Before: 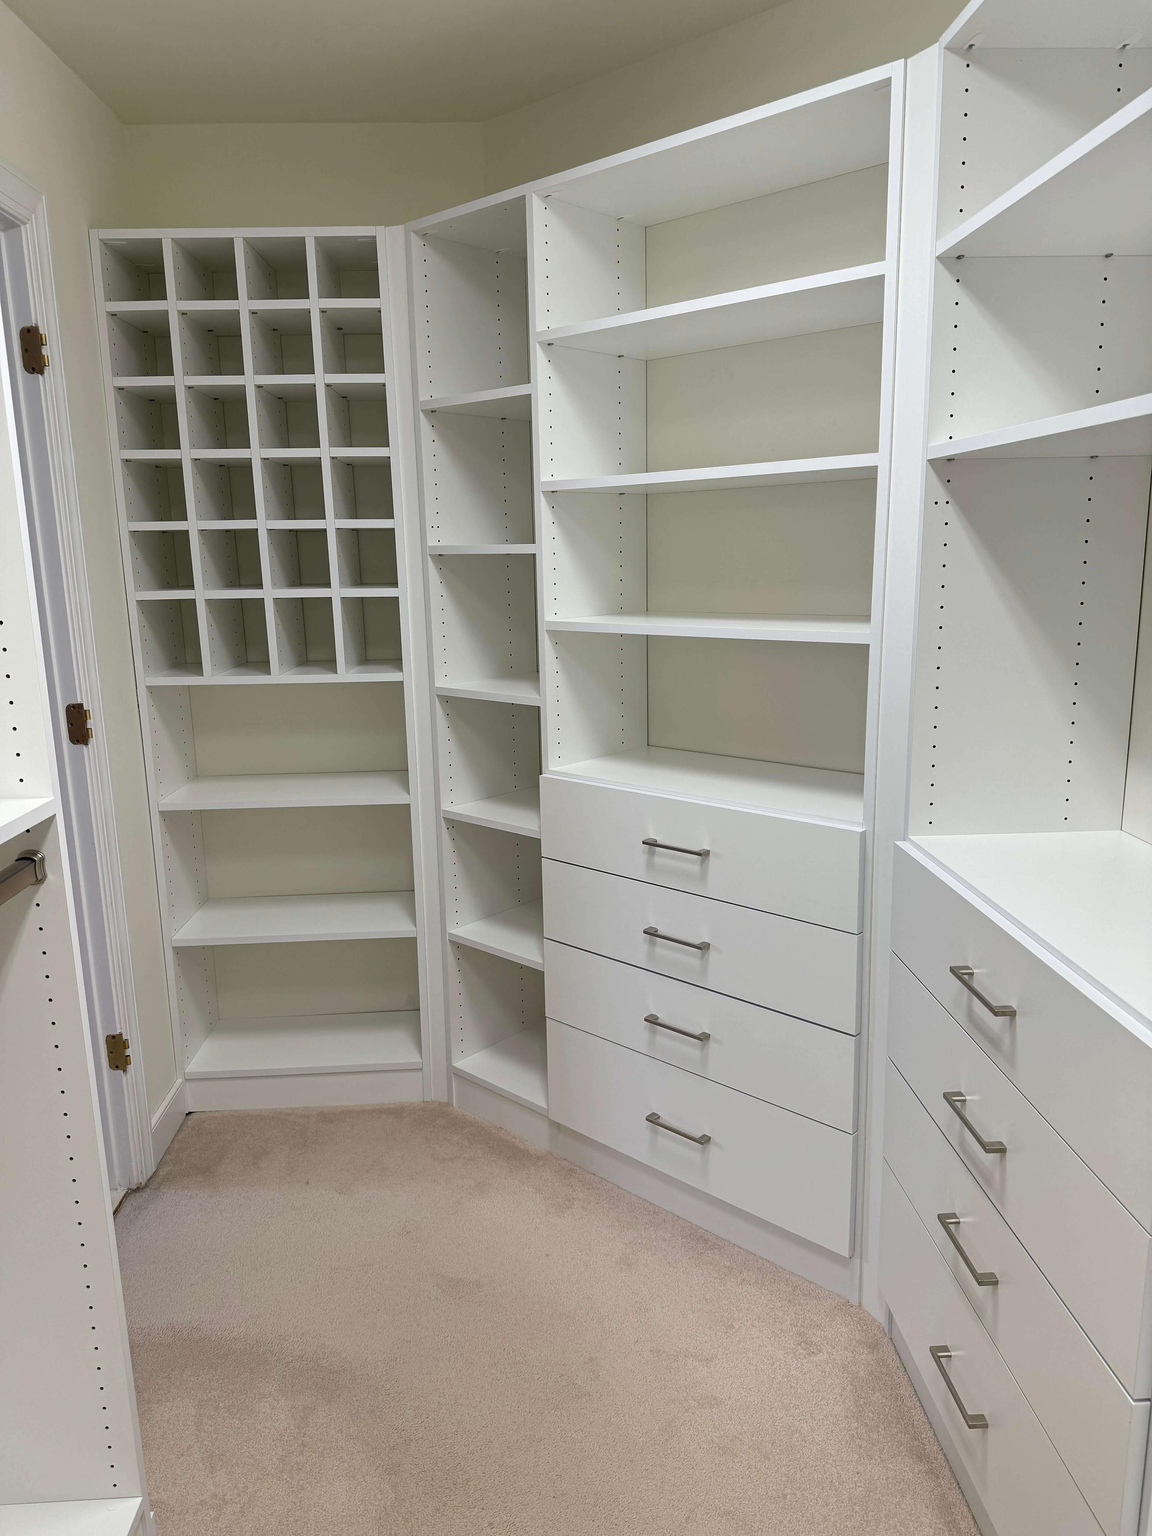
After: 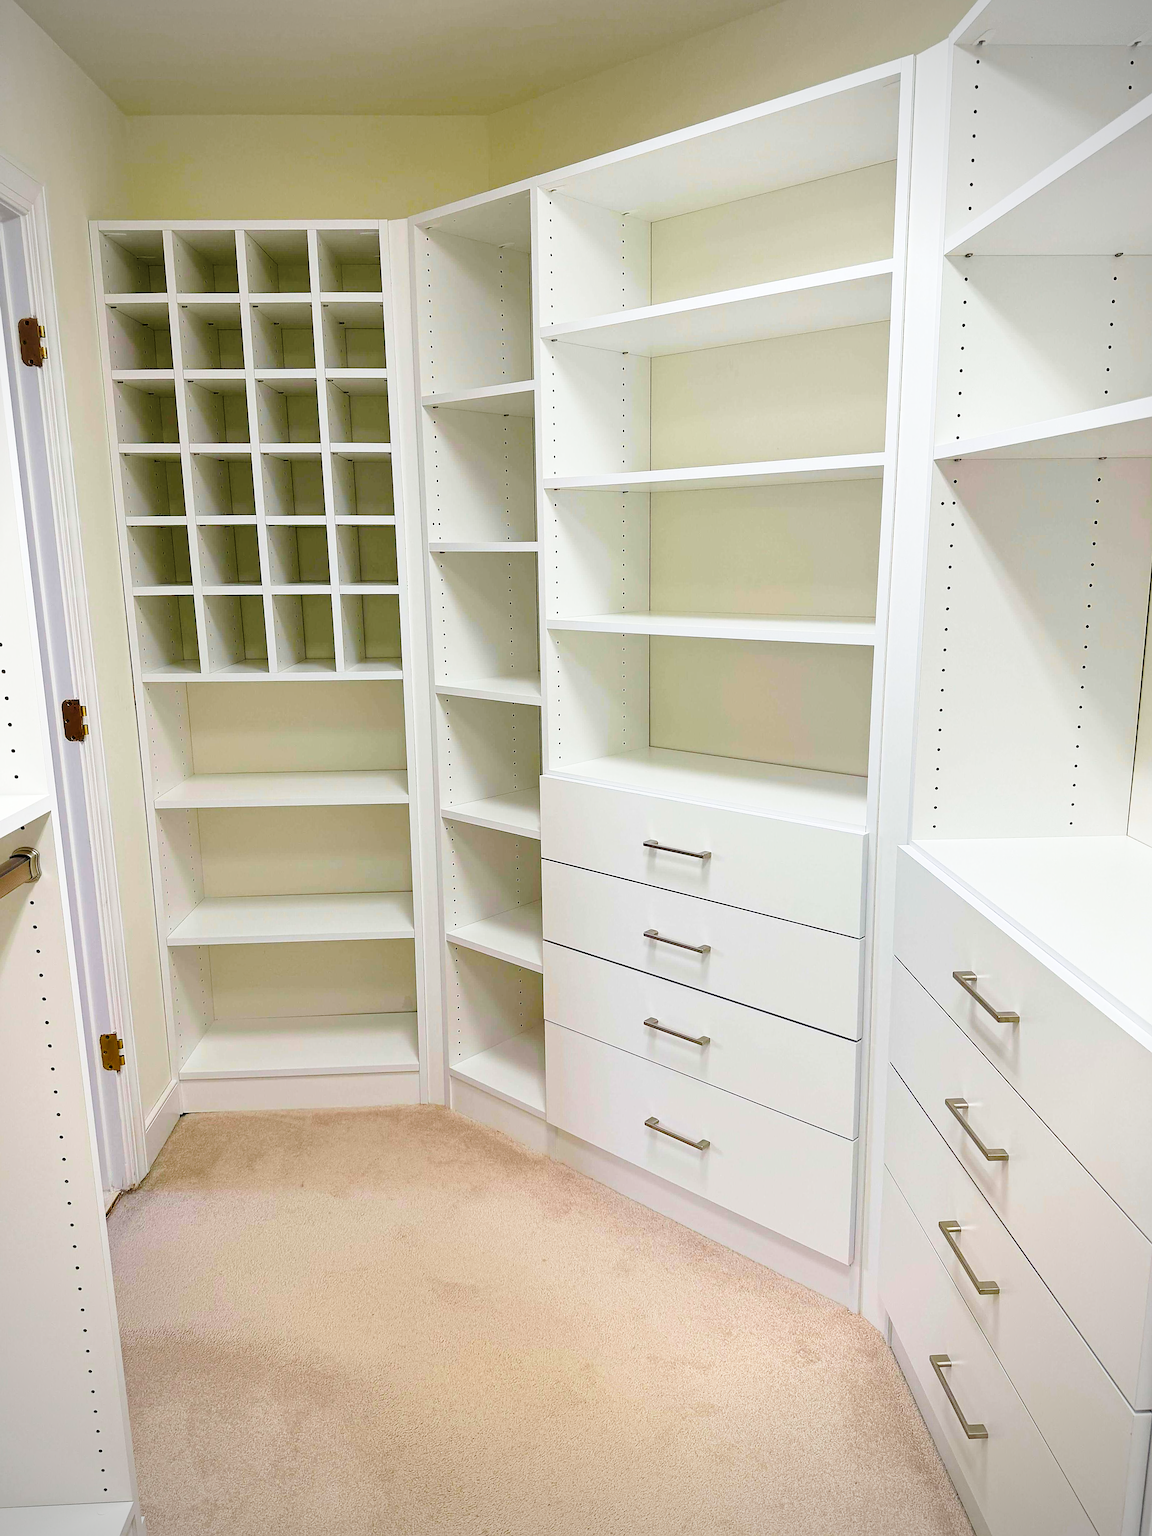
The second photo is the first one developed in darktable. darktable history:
vignetting: unbound false
crop and rotate: angle -0.429°
color balance rgb: linear chroma grading › global chroma 24.68%, perceptual saturation grading › global saturation 30.381%, global vibrance 15.175%
base curve: curves: ch0 [(0, 0) (0.028, 0.03) (0.121, 0.232) (0.46, 0.748) (0.859, 0.968) (1, 1)], preserve colors none
sharpen: on, module defaults
